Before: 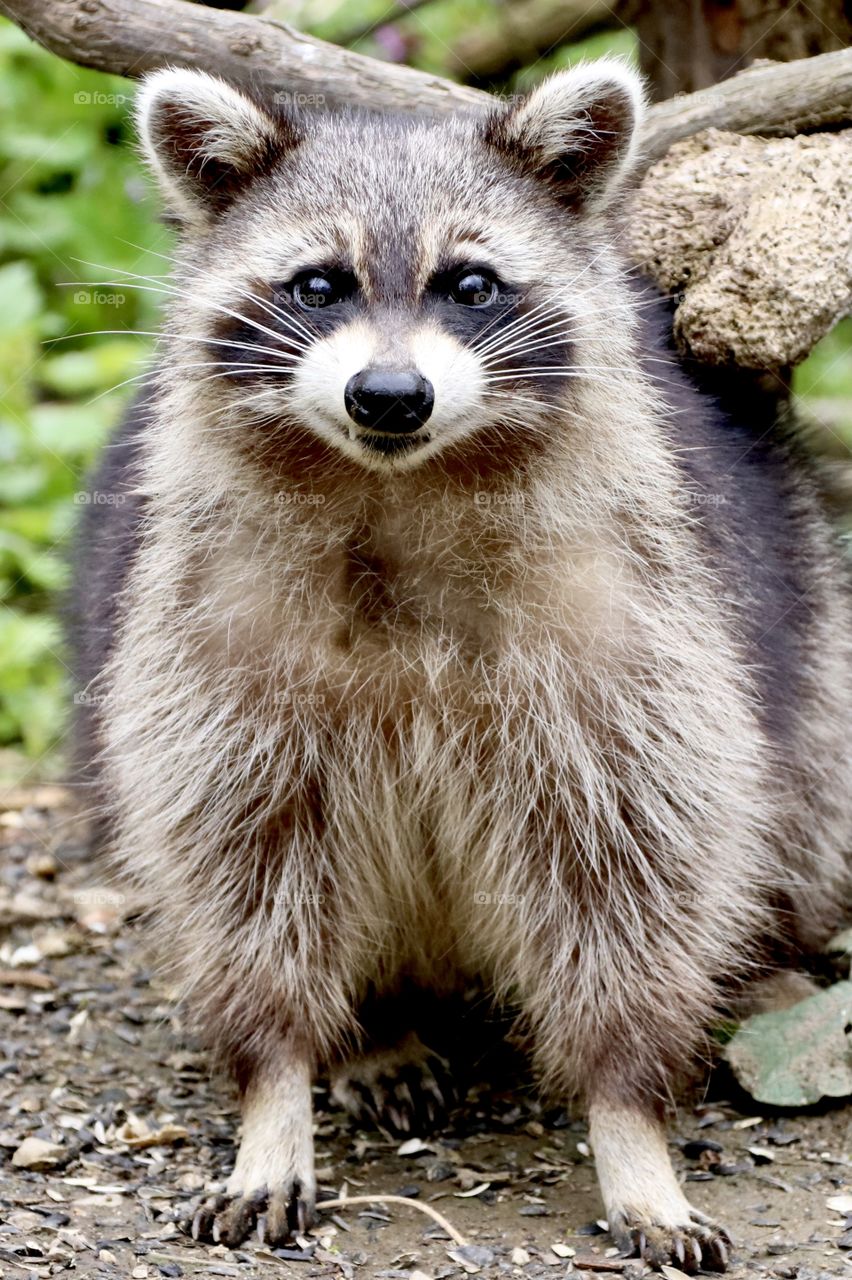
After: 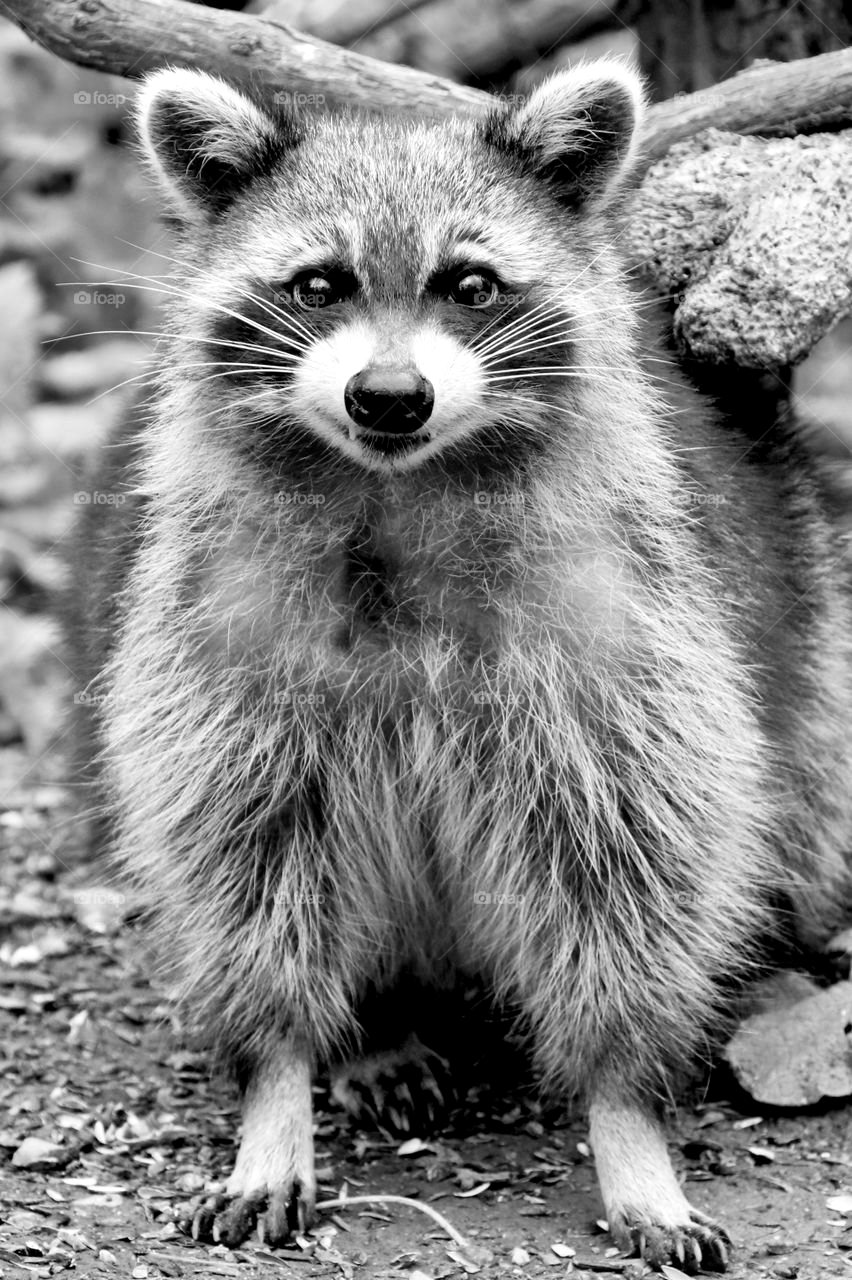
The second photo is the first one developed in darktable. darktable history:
color balance rgb: linear chroma grading › global chroma 15%, perceptual saturation grading › global saturation 30%
color zones: curves: ch0 [(0.254, 0.492) (0.724, 0.62)]; ch1 [(0.25, 0.528) (0.719, 0.796)]; ch2 [(0, 0.472) (0.25, 0.5) (0.73, 0.184)]
local contrast: mode bilateral grid, contrast 20, coarseness 50, detail 130%, midtone range 0.2
monochrome: a 1.94, b -0.638
